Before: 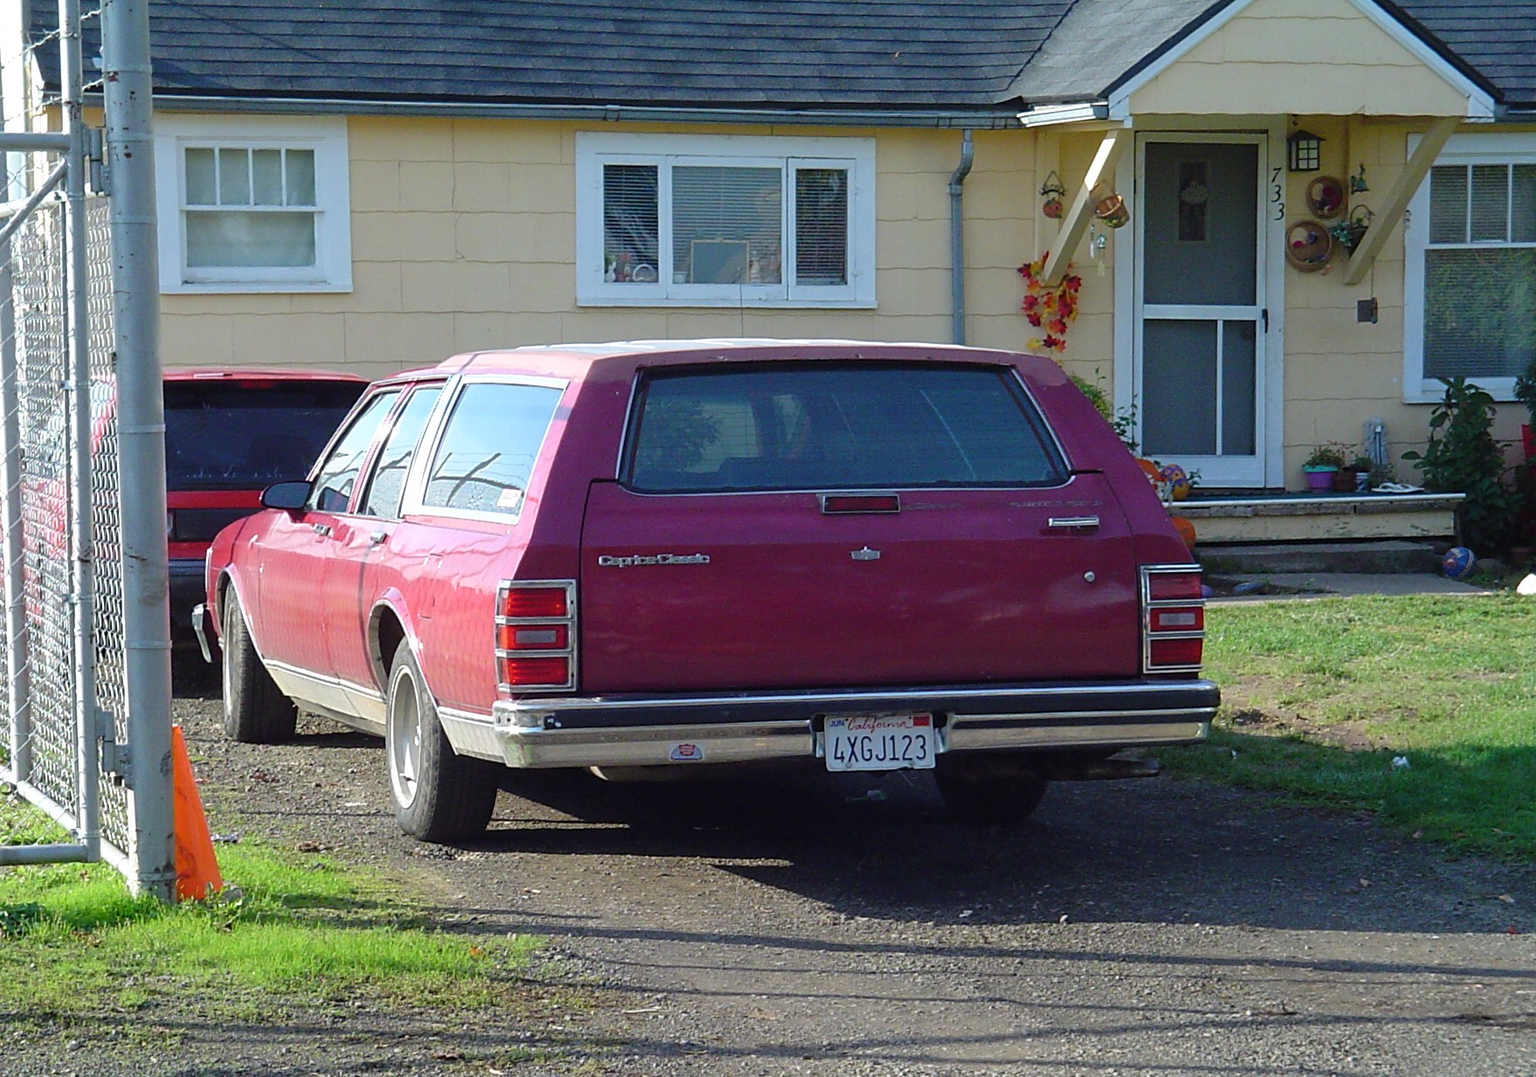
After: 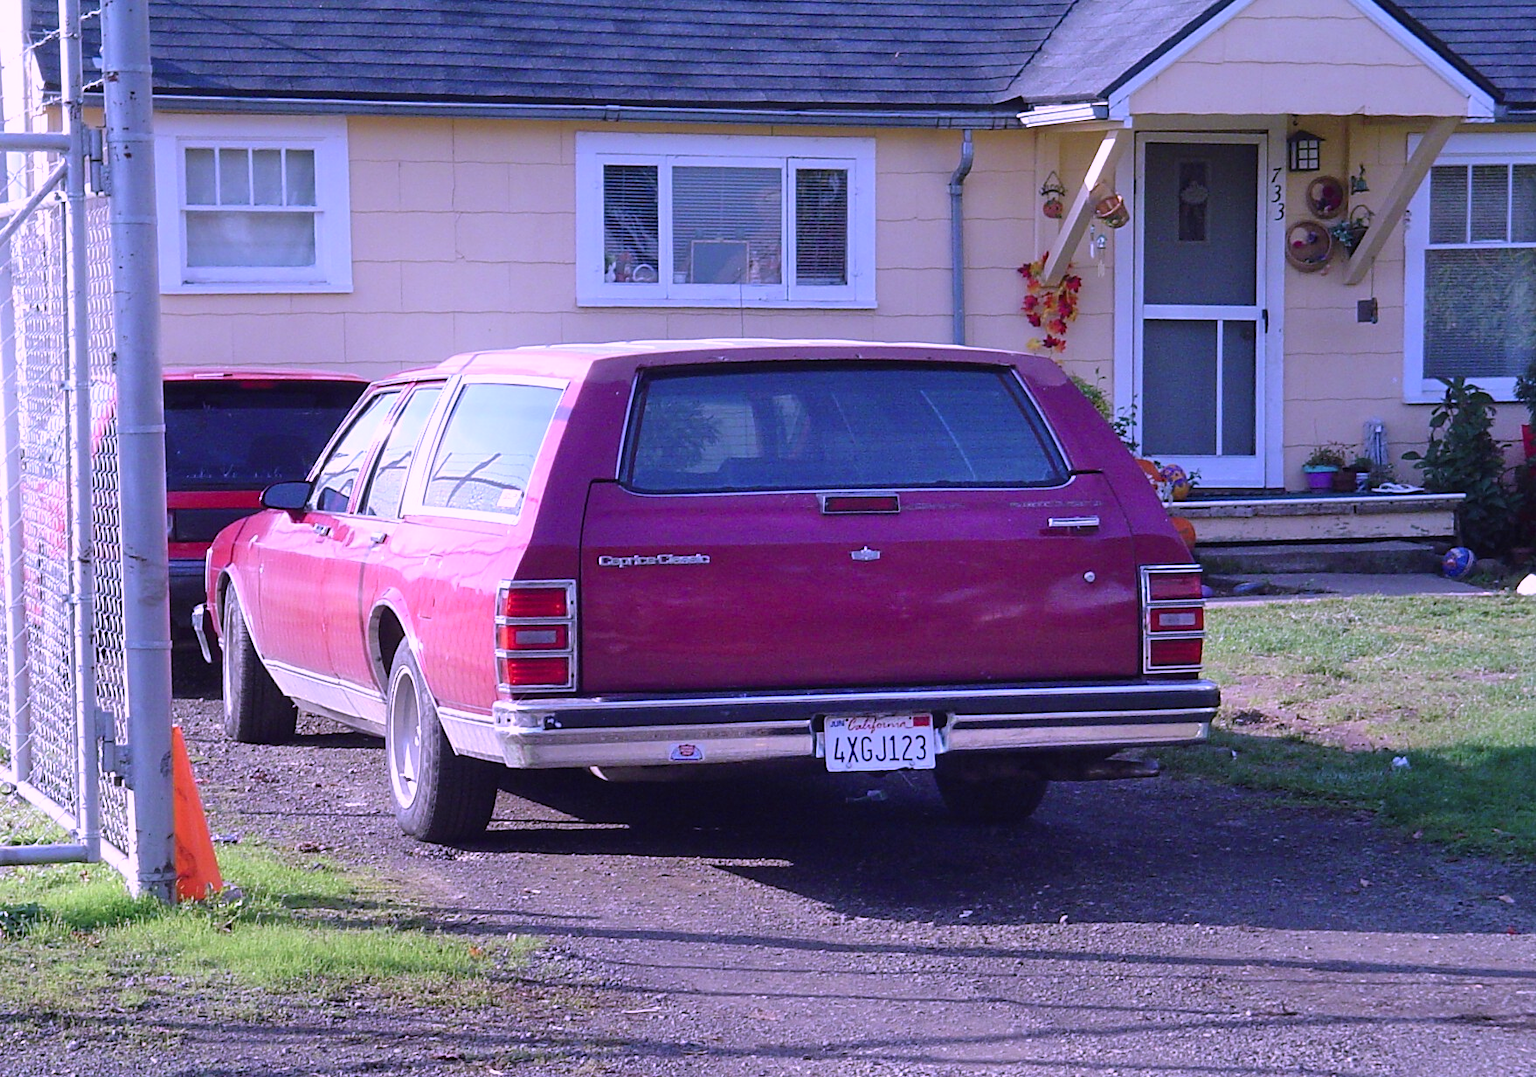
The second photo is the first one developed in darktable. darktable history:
color calibration: output R [1.107, -0.012, -0.003, 0], output B [0, 0, 1.308, 0], illuminant custom, x 0.389, y 0.387, temperature 3838.64 K
shadows and highlights: highlights 70.7, soften with gaussian
